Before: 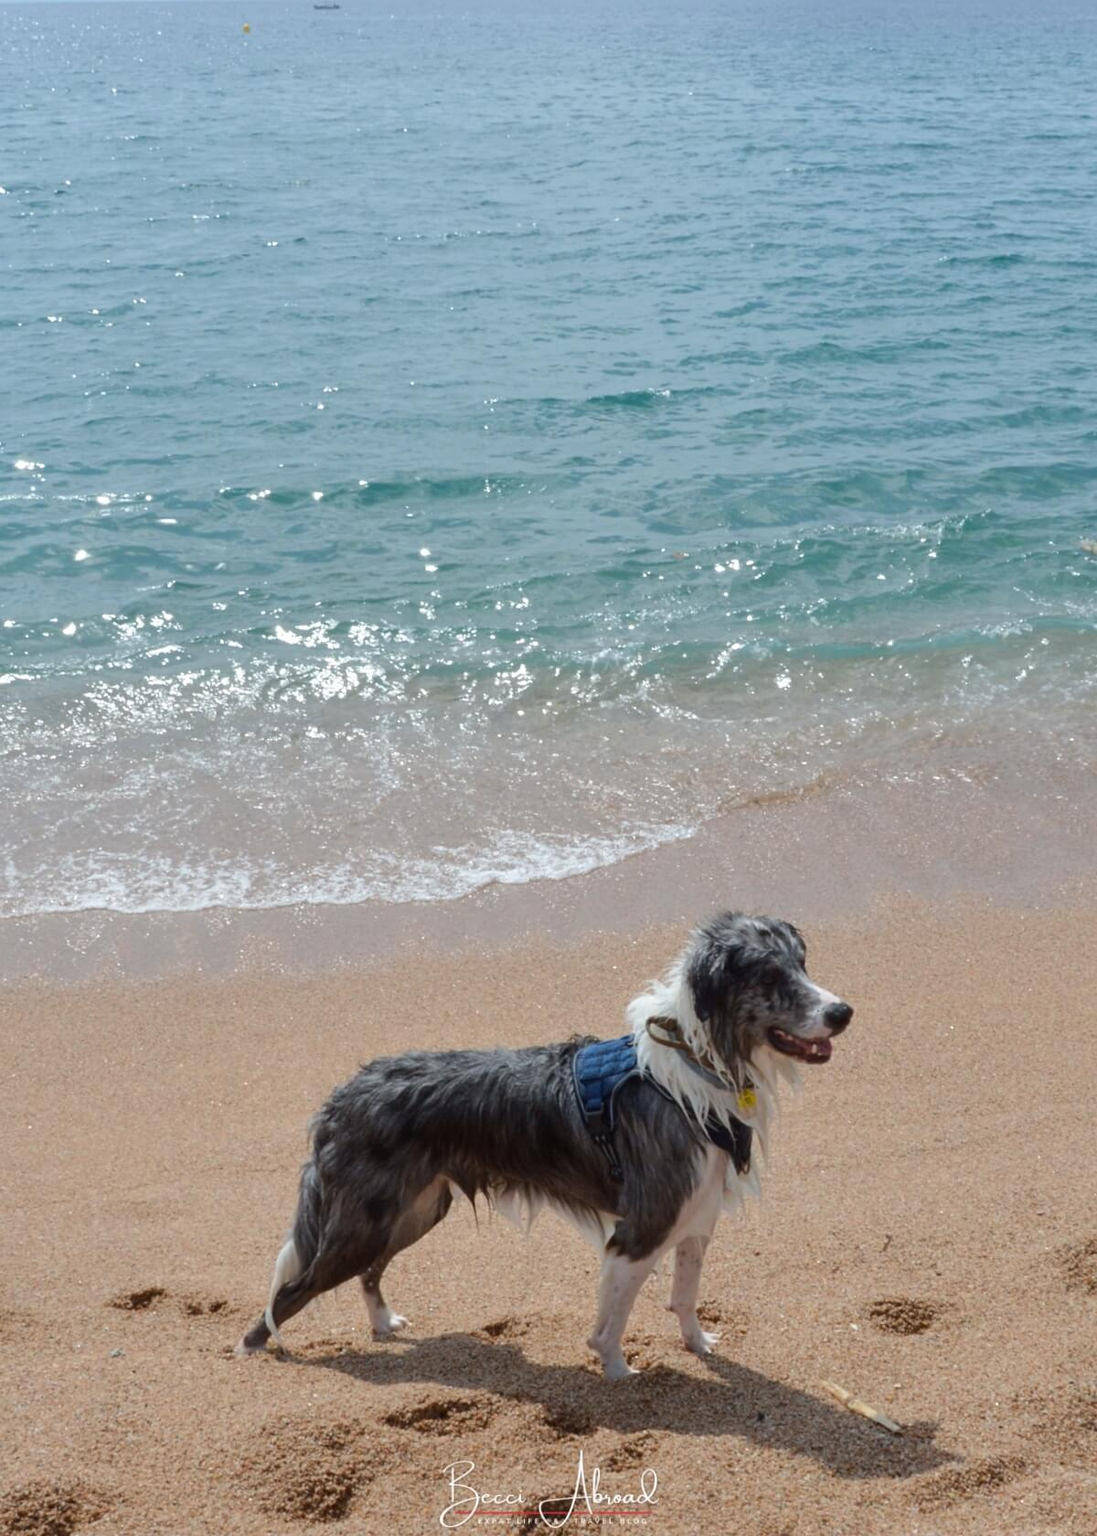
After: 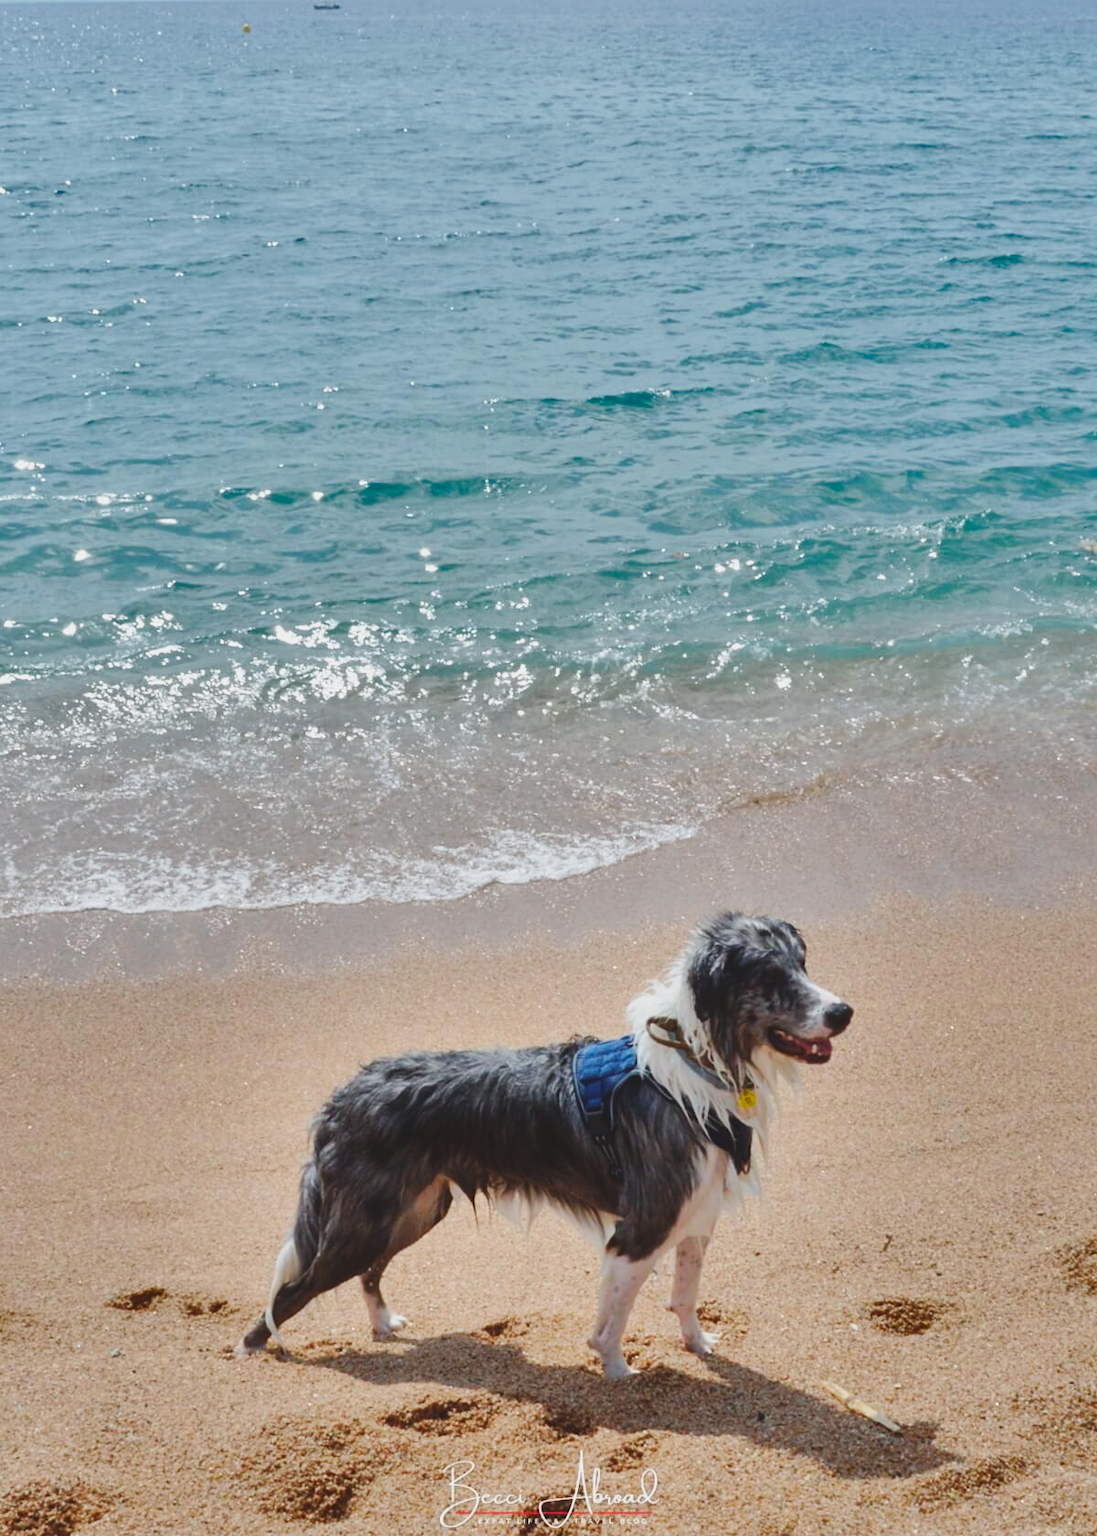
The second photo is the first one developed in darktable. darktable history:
shadows and highlights: radius 100.46, shadows 50.47, highlights -65.09, soften with gaussian
base curve: curves: ch0 [(0, 0) (0.032, 0.025) (0.121, 0.166) (0.206, 0.329) (0.605, 0.79) (1, 1)], preserve colors none
local contrast: highlights 69%, shadows 68%, detail 81%, midtone range 0.323
